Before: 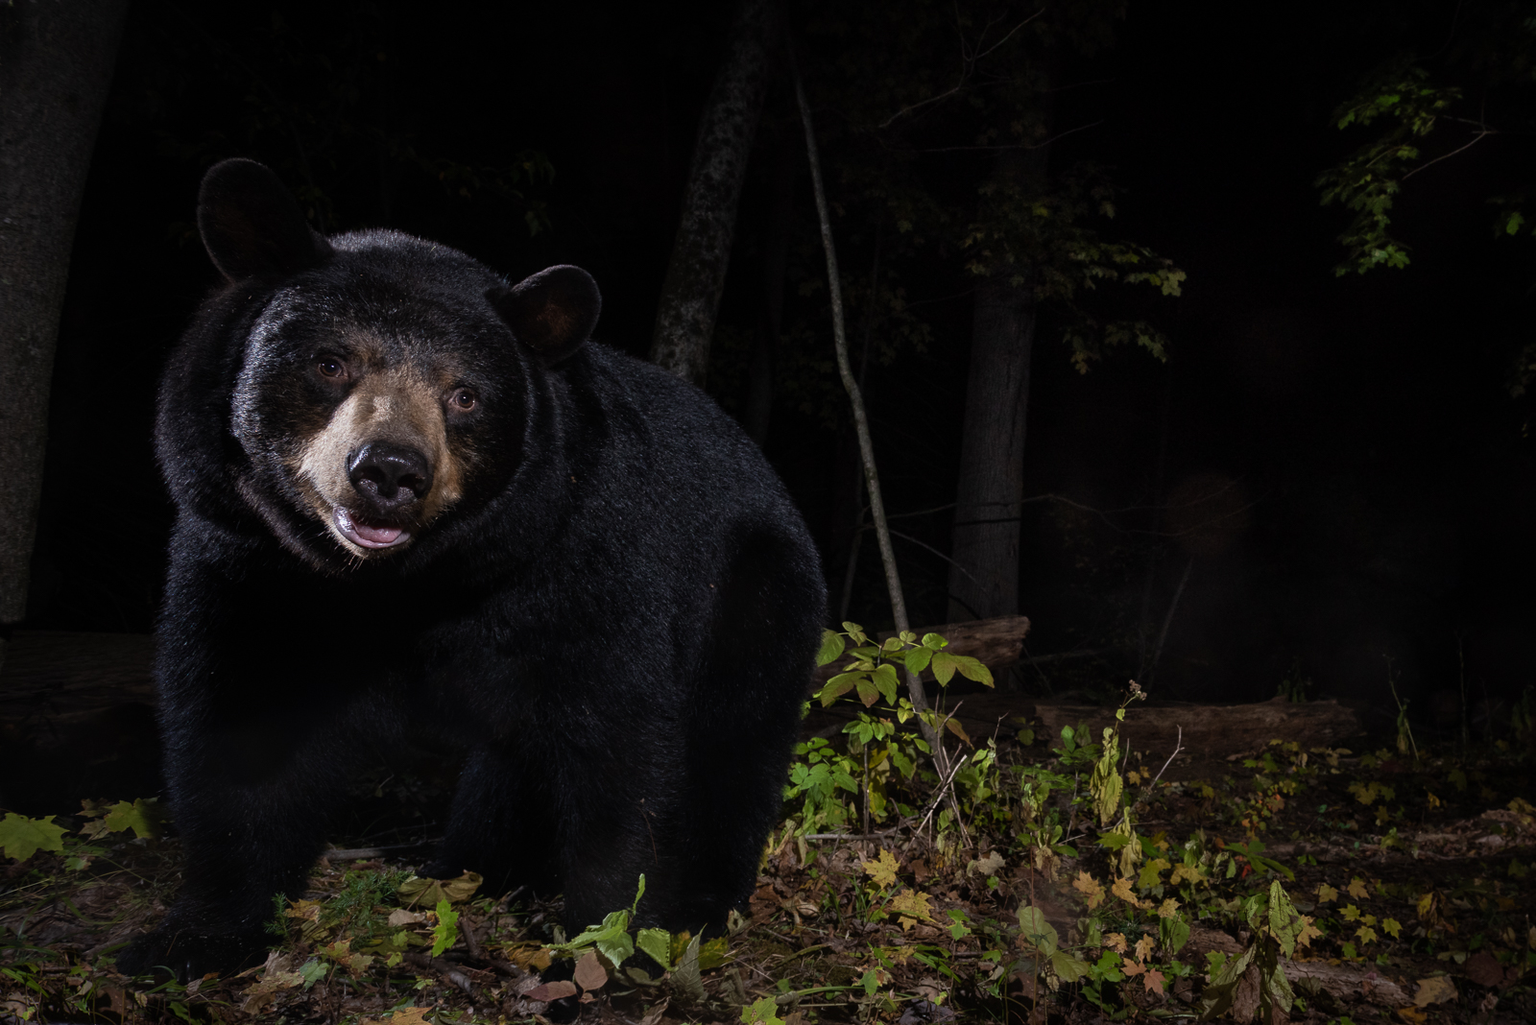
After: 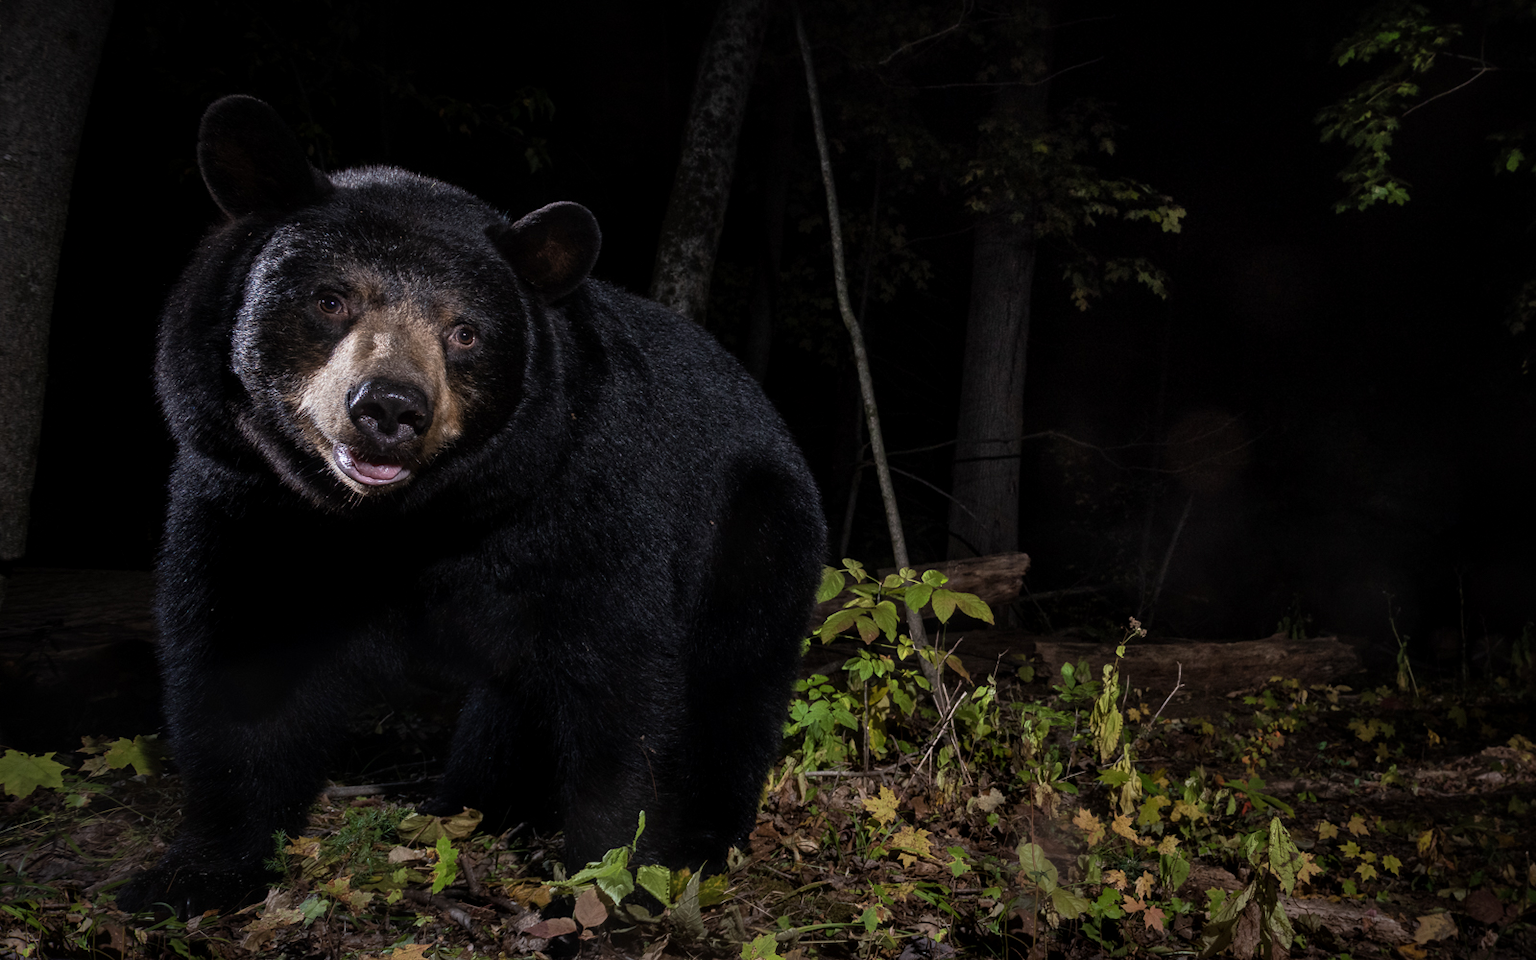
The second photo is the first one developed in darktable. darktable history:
local contrast: on, module defaults
crop and rotate: top 6.25%
